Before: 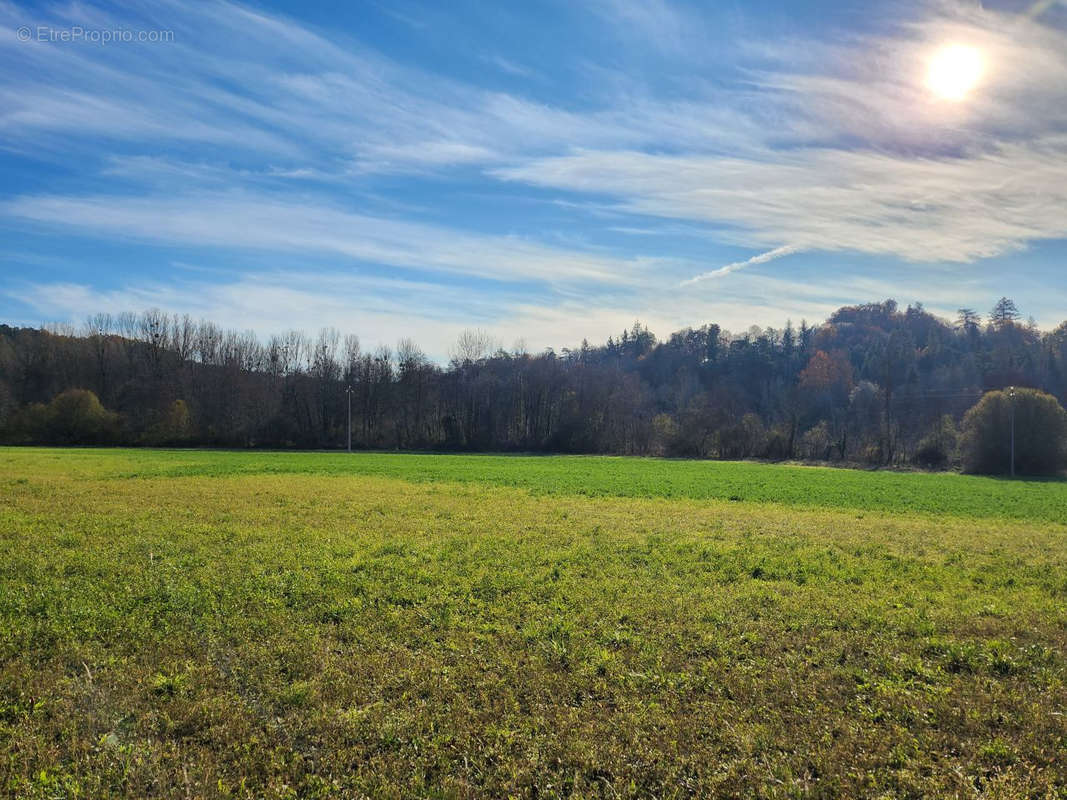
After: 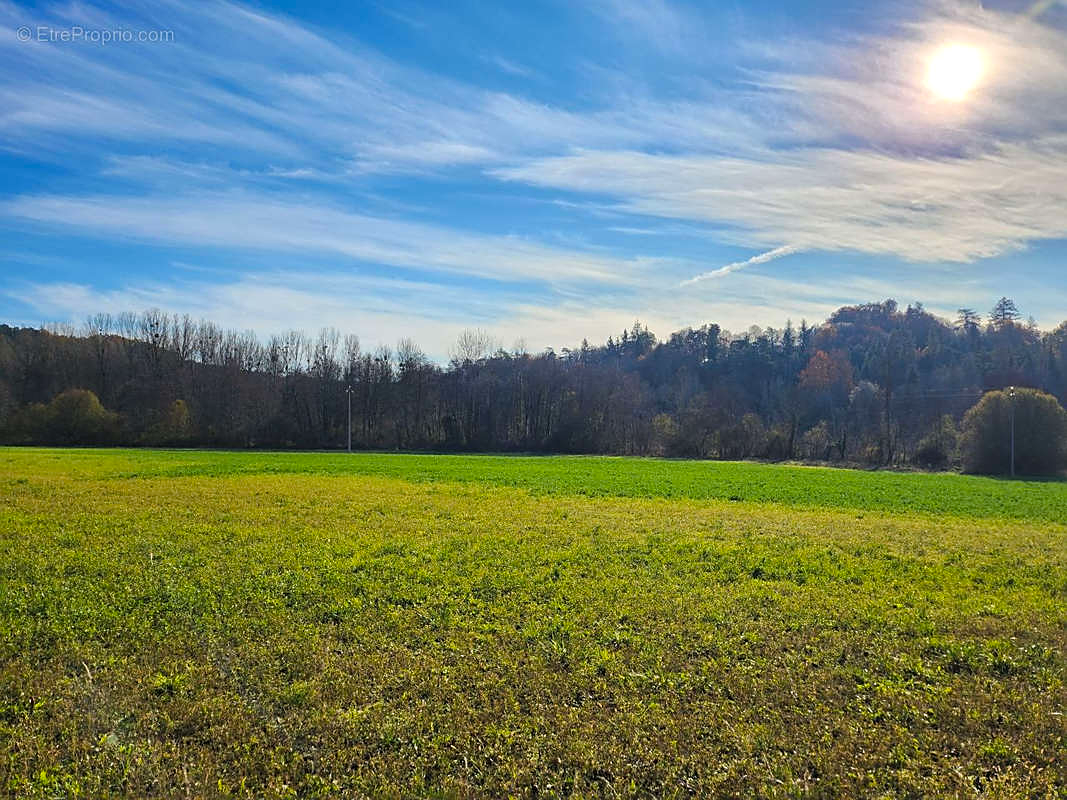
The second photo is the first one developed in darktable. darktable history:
color balance rgb: perceptual saturation grading › global saturation 19.879%
exposure: black level correction -0.003, exposure 0.038 EV, compensate exposure bias true, compensate highlight preservation false
sharpen: on, module defaults
